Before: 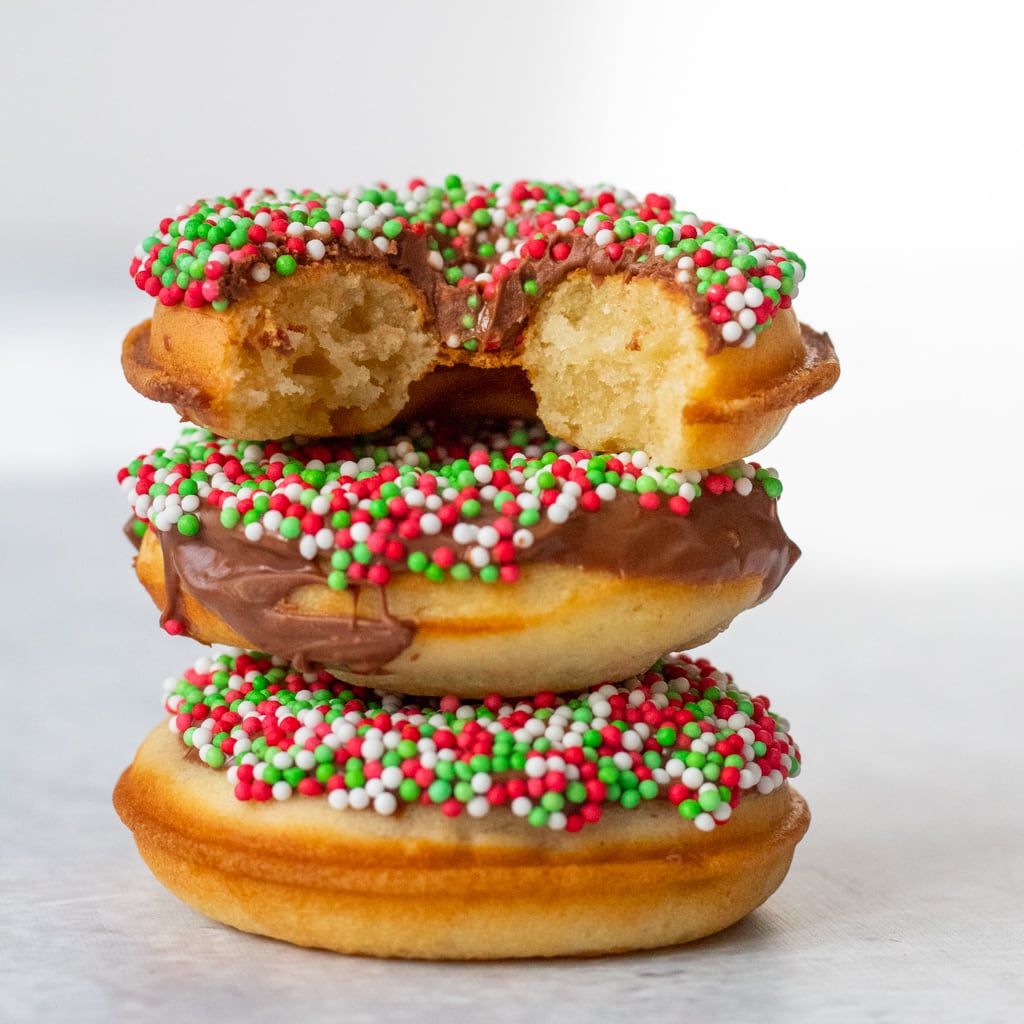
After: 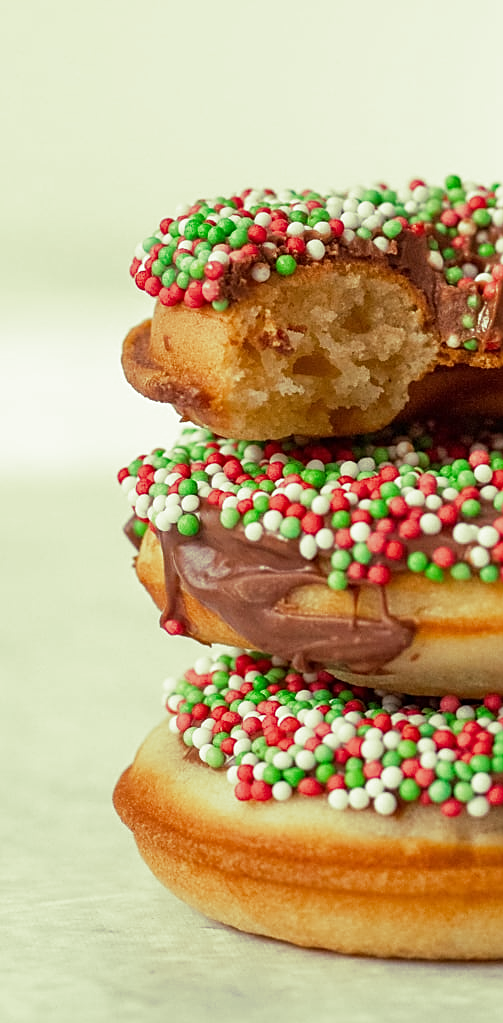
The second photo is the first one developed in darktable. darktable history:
crop and rotate: left 0%, top 0%, right 50.845%
split-toning: shadows › hue 290.82°, shadows › saturation 0.34, highlights › saturation 0.38, balance 0, compress 50%
sharpen: on, module defaults
